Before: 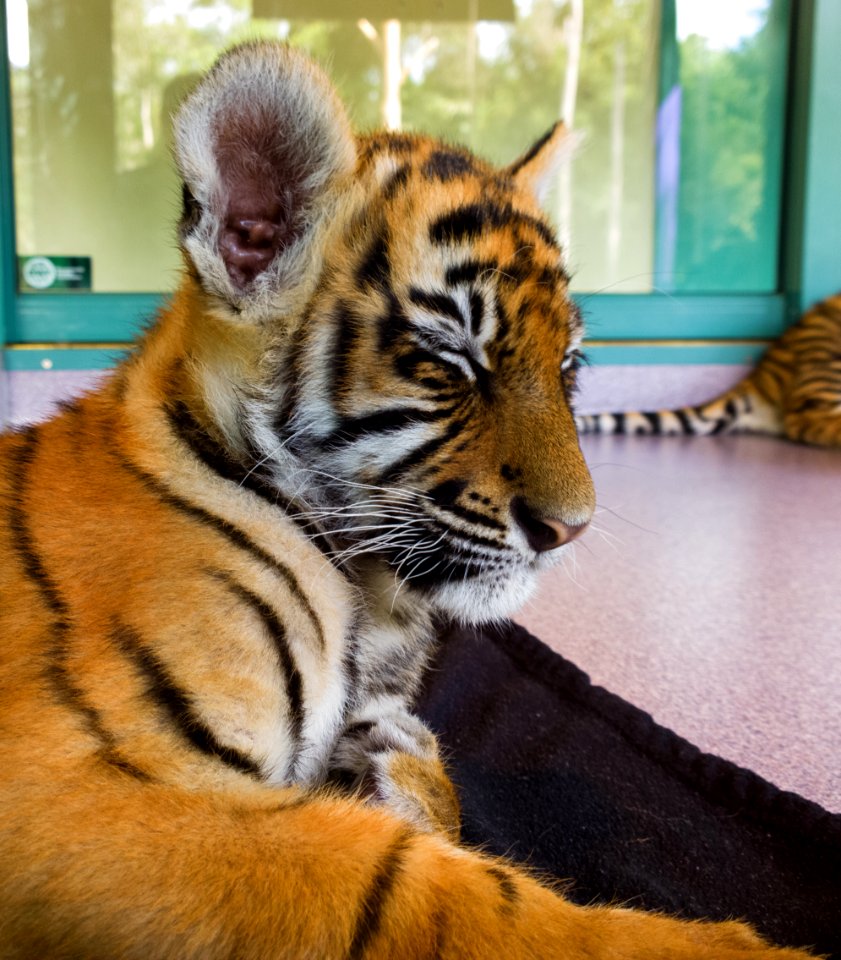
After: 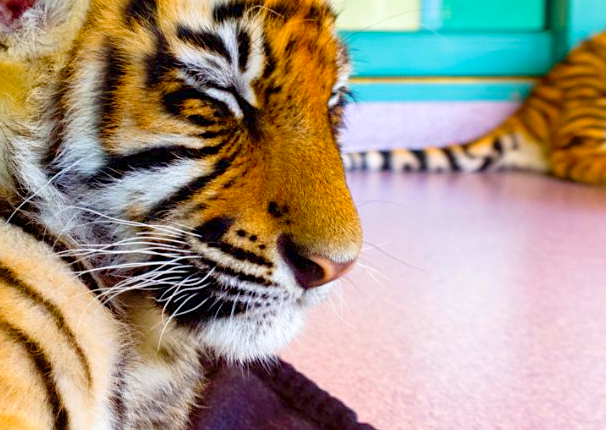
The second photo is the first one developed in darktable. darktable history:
sharpen: amount 0.21
color balance rgb: perceptual saturation grading › global saturation 25.357%
crop and rotate: left 27.832%, top 27.455%, bottom 27.689%
levels: levels [0, 0.397, 0.955]
